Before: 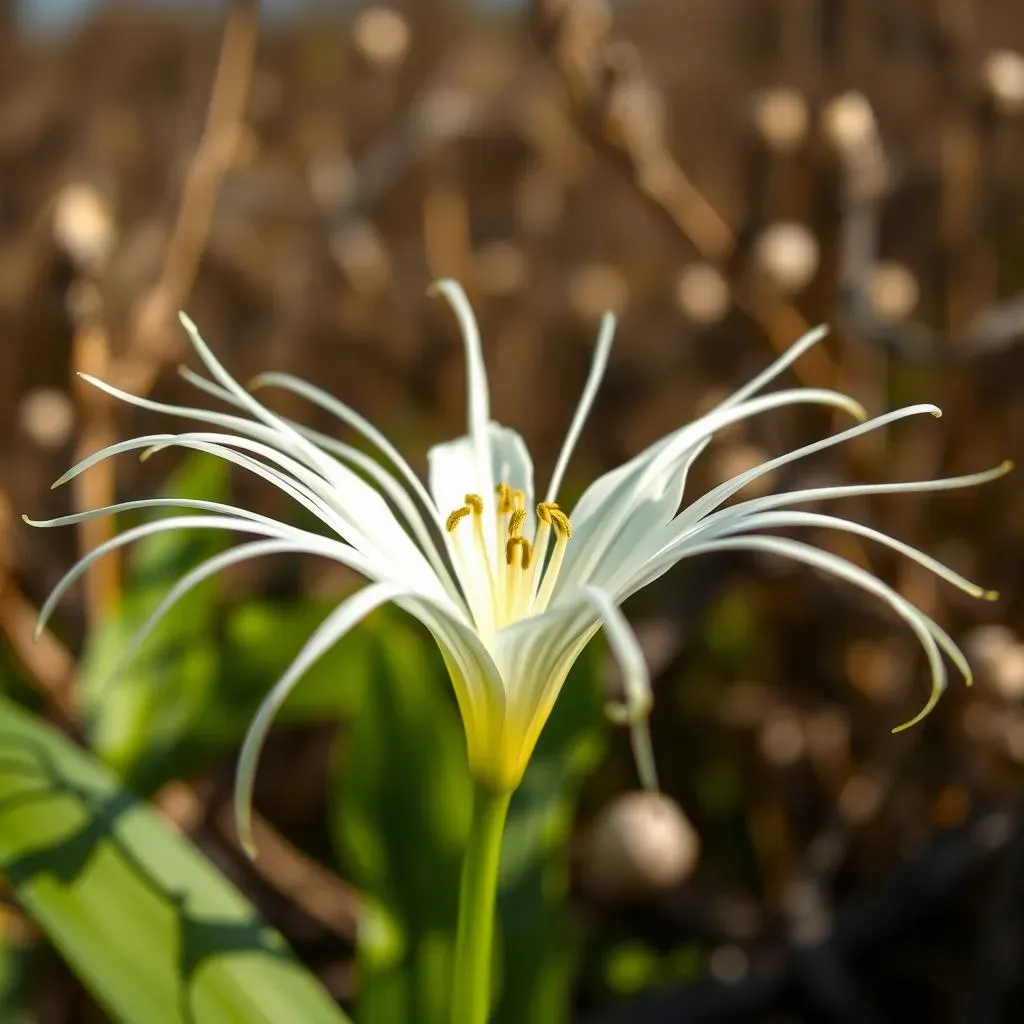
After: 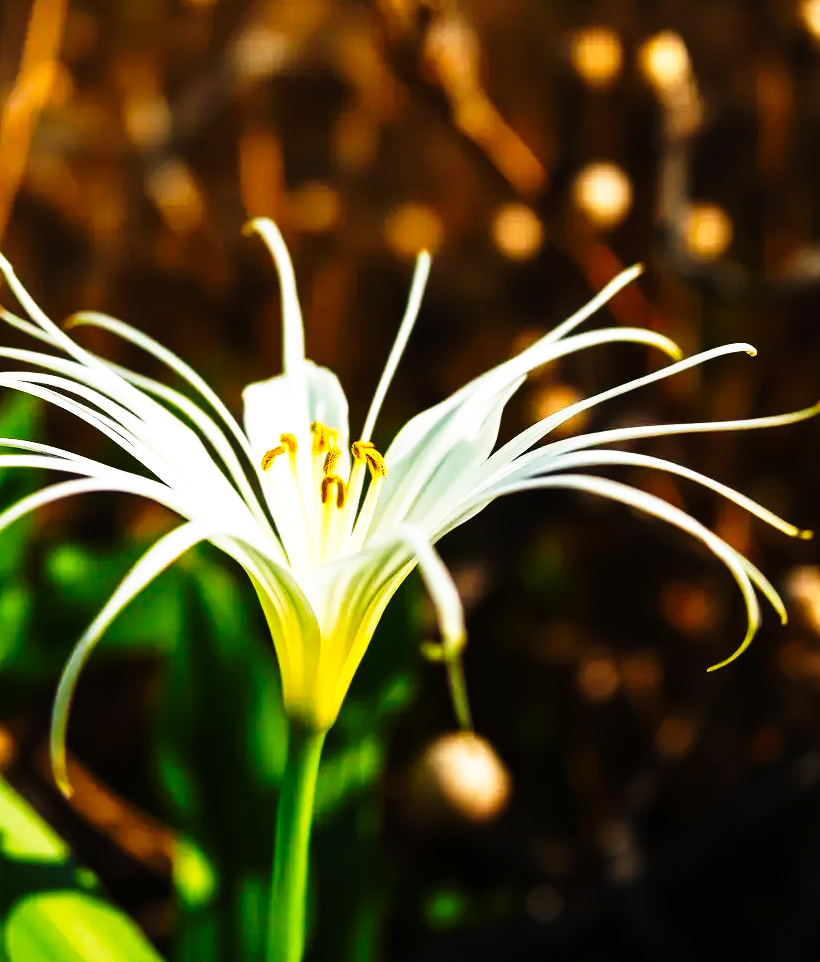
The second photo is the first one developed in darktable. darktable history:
color zones: curves: ch1 [(0.25, 0.61) (0.75, 0.248)]
crop and rotate: left 18.157%, top 5.978%, right 1.719%
tone curve: curves: ch0 [(0, 0) (0.003, 0.003) (0.011, 0.006) (0.025, 0.01) (0.044, 0.016) (0.069, 0.02) (0.1, 0.025) (0.136, 0.034) (0.177, 0.051) (0.224, 0.08) (0.277, 0.131) (0.335, 0.209) (0.399, 0.328) (0.468, 0.47) (0.543, 0.629) (0.623, 0.788) (0.709, 0.903) (0.801, 0.965) (0.898, 0.989) (1, 1)], preserve colors none
